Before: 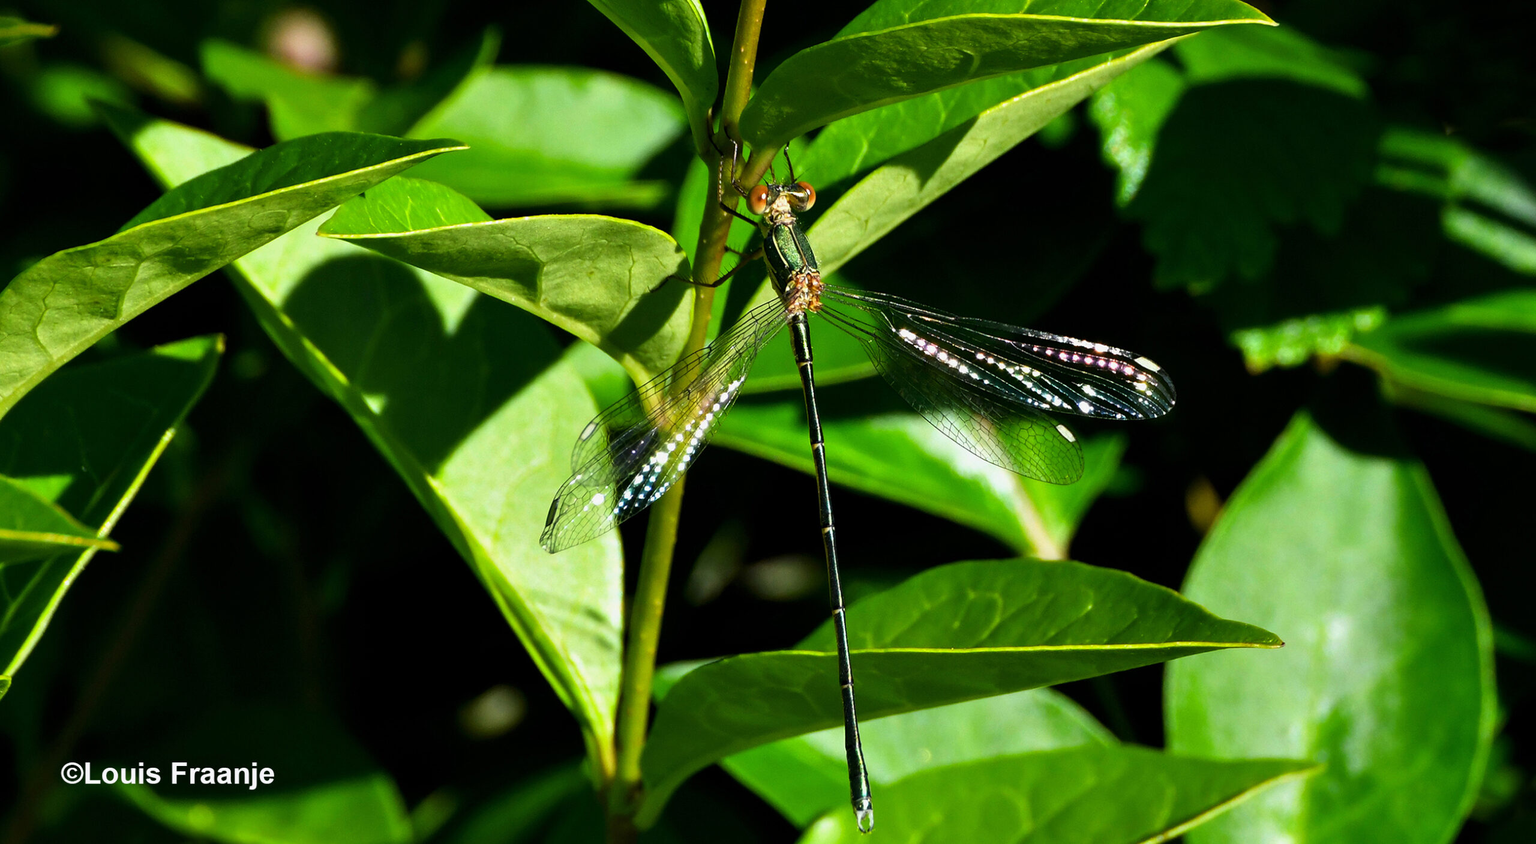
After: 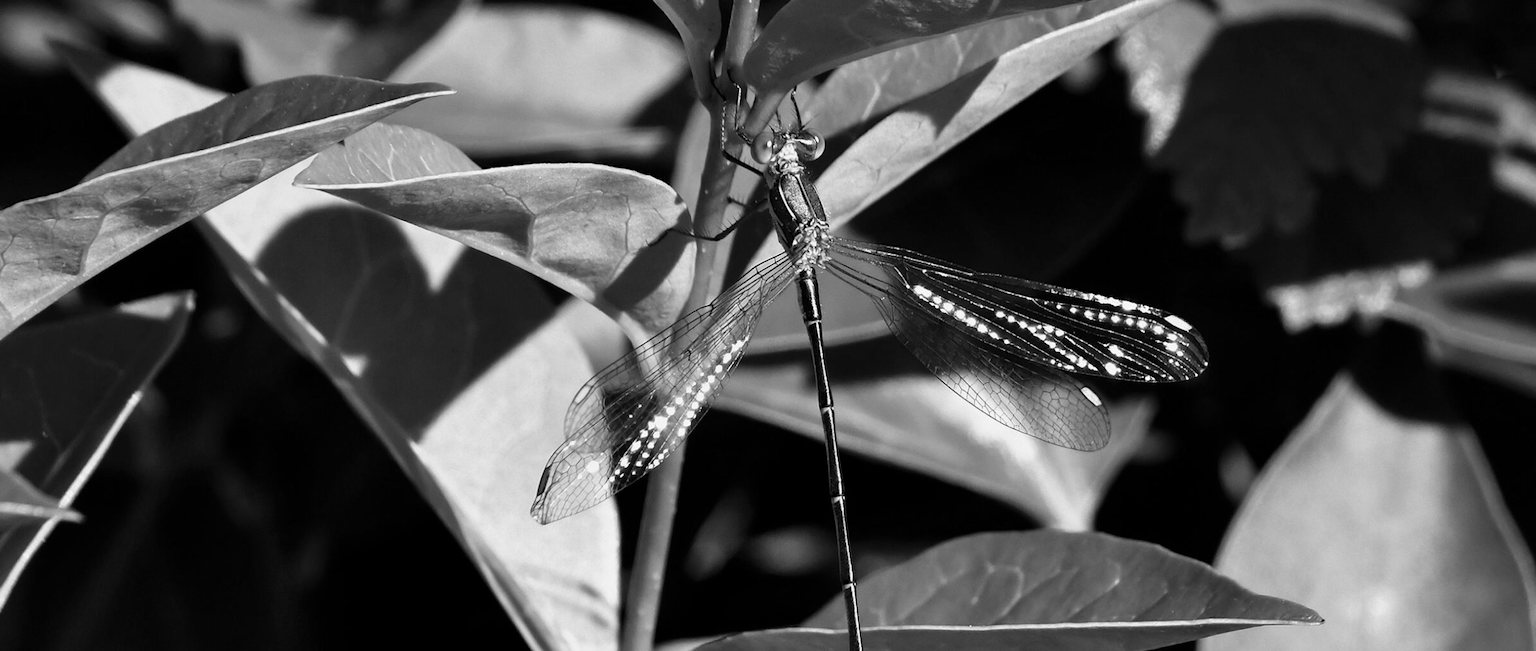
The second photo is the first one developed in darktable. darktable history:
crop: left 2.737%, top 7.287%, right 3.421%, bottom 20.179%
monochrome: on, module defaults
